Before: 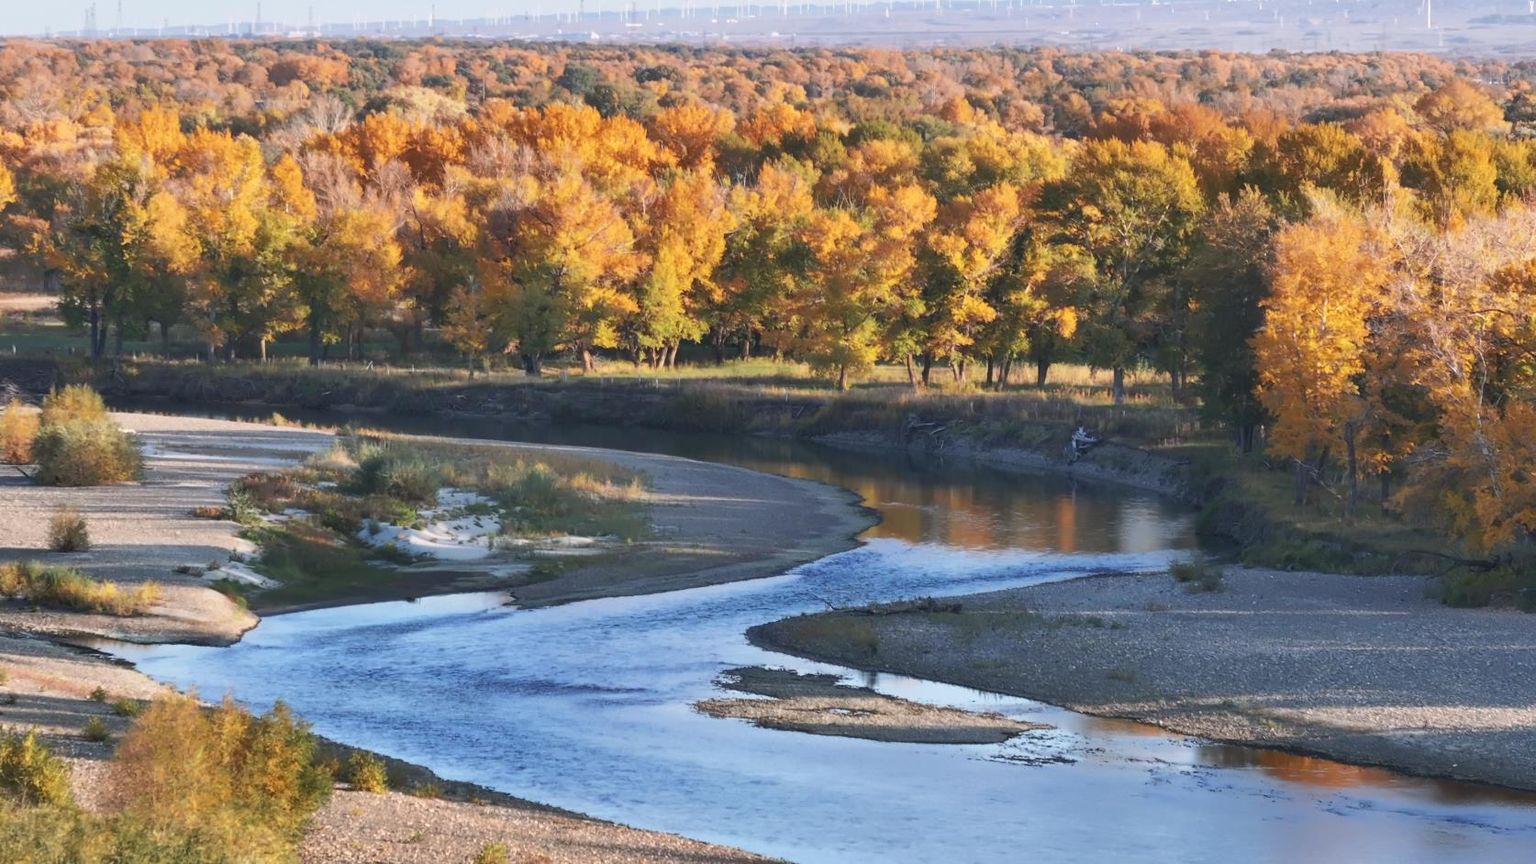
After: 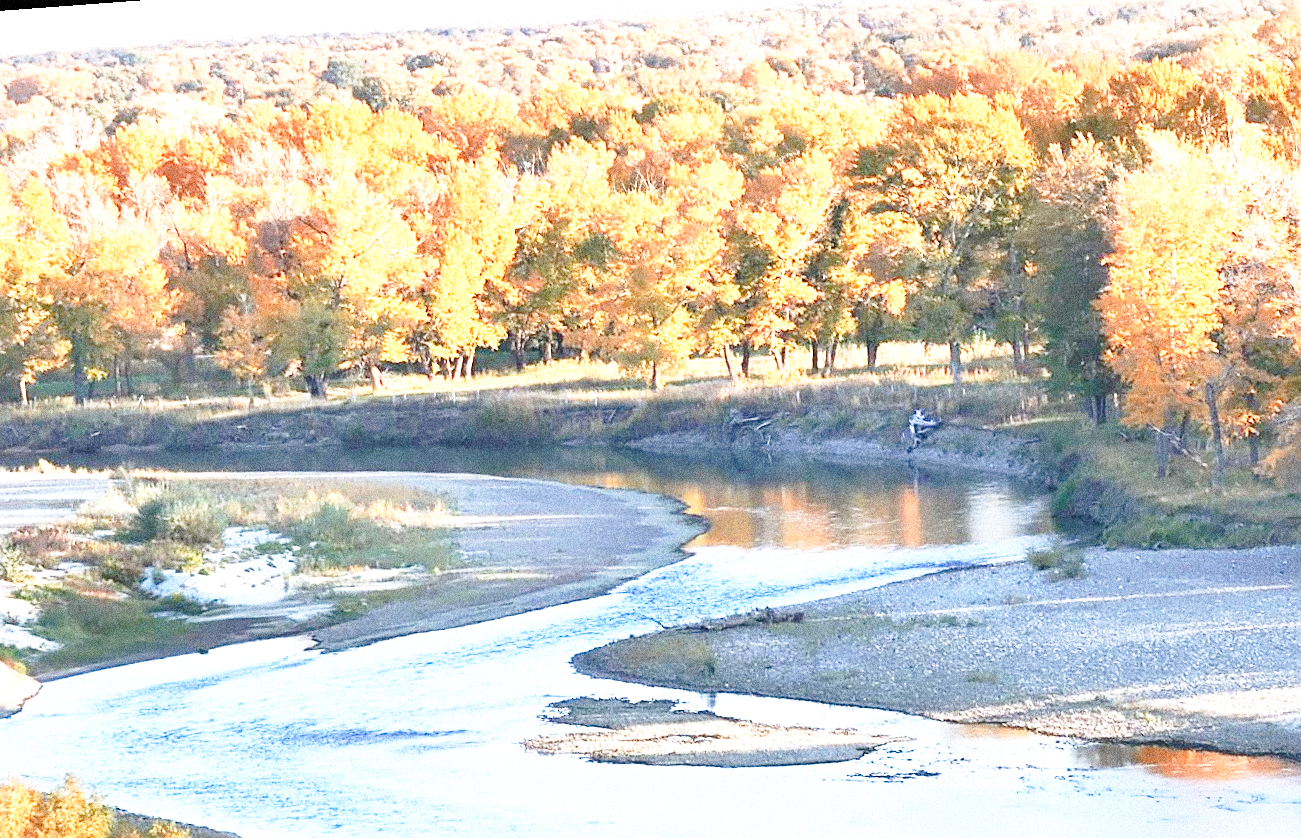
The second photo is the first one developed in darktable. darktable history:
crop: left 16.768%, top 8.653%, right 8.362%, bottom 12.485%
base curve: curves: ch0 [(0, 0) (0.036, 0.037) (0.121, 0.228) (0.46, 0.76) (0.859, 0.983) (1, 1)], preserve colors none
rotate and perspective: rotation -4.25°, automatic cropping off
exposure: black level correction 0, exposure 1.4 EV, compensate highlight preservation false
grain: coarseness 14.49 ISO, strength 48.04%, mid-tones bias 35%
color zones: curves: ch1 [(0, 0.455) (0.063, 0.455) (0.286, 0.495) (0.429, 0.5) (0.571, 0.5) (0.714, 0.5) (0.857, 0.5) (1, 0.455)]; ch2 [(0, 0.532) (0.063, 0.521) (0.233, 0.447) (0.429, 0.489) (0.571, 0.5) (0.714, 0.5) (0.857, 0.5) (1, 0.532)]
sharpen: on, module defaults
